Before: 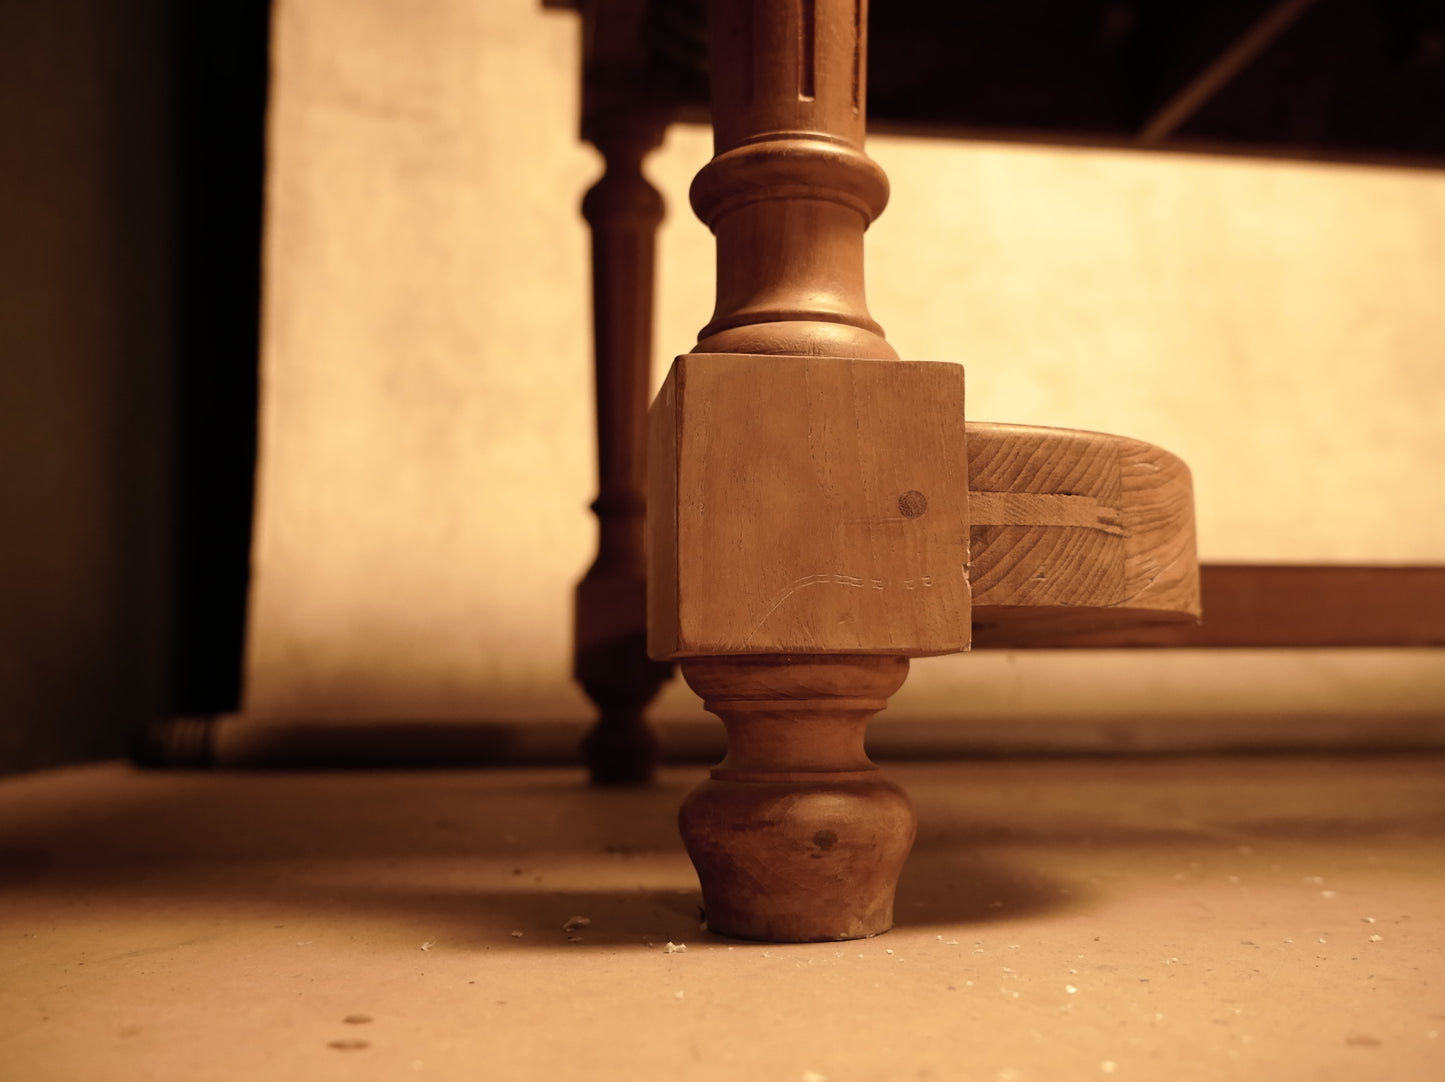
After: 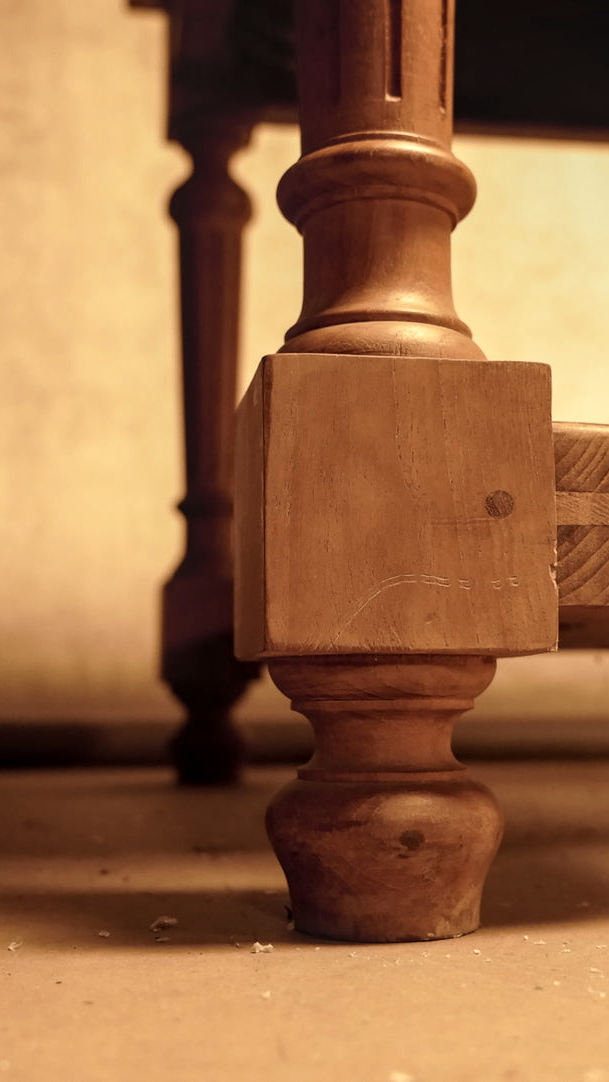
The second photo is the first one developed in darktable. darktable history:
crop: left 28.583%, right 29.231%
local contrast: on, module defaults
